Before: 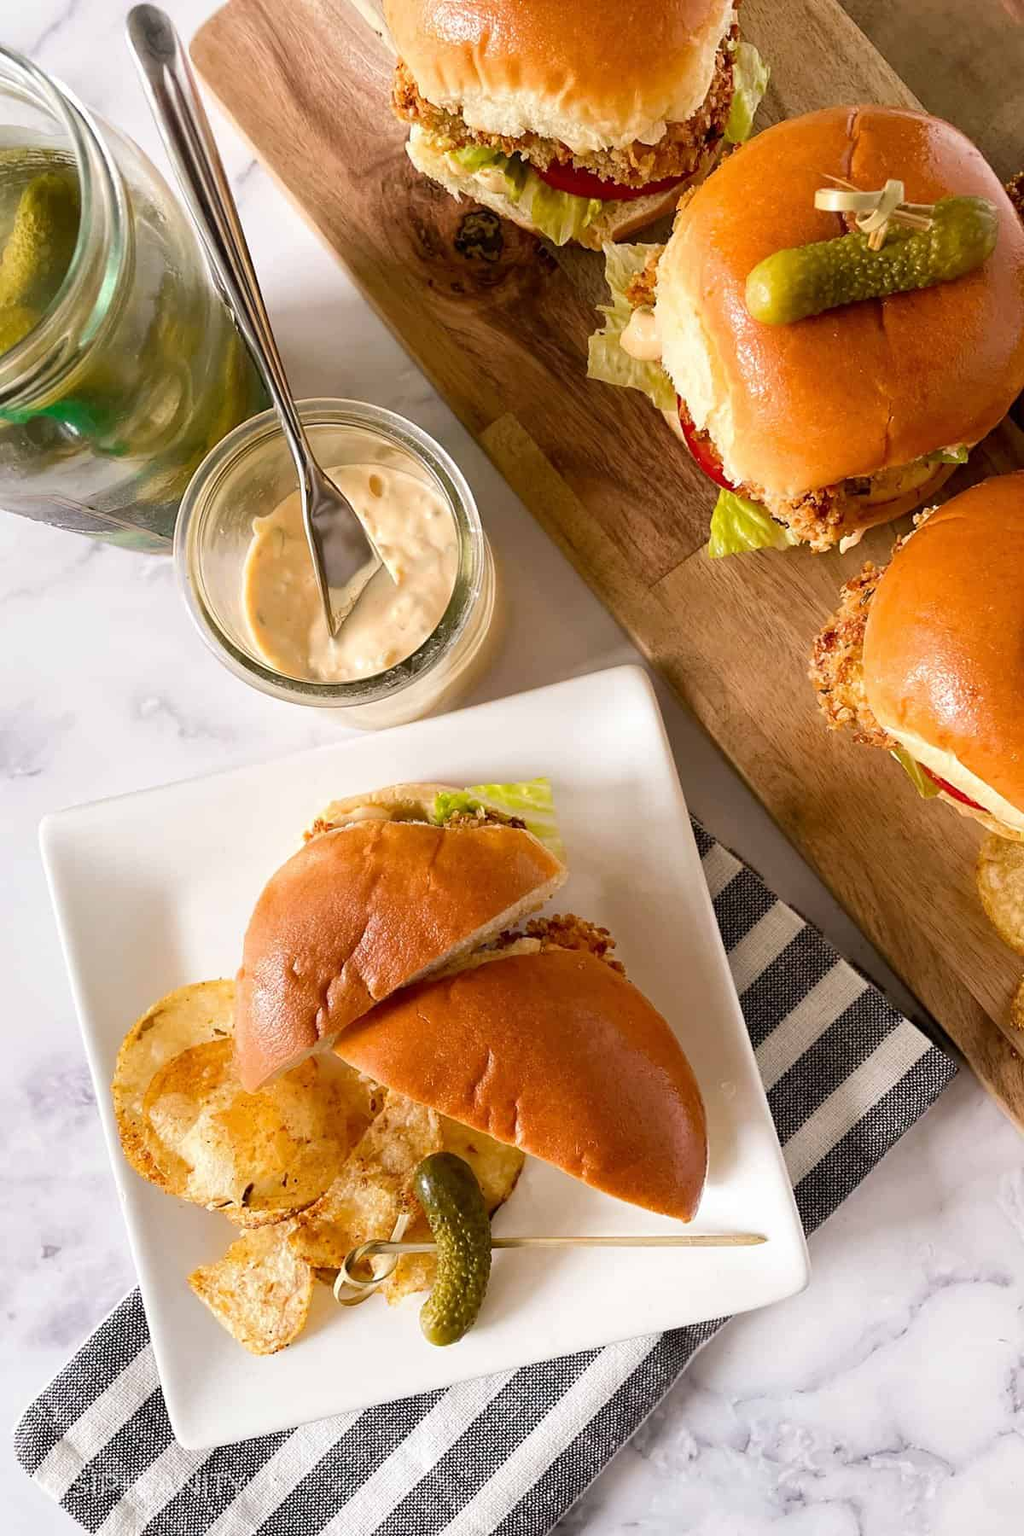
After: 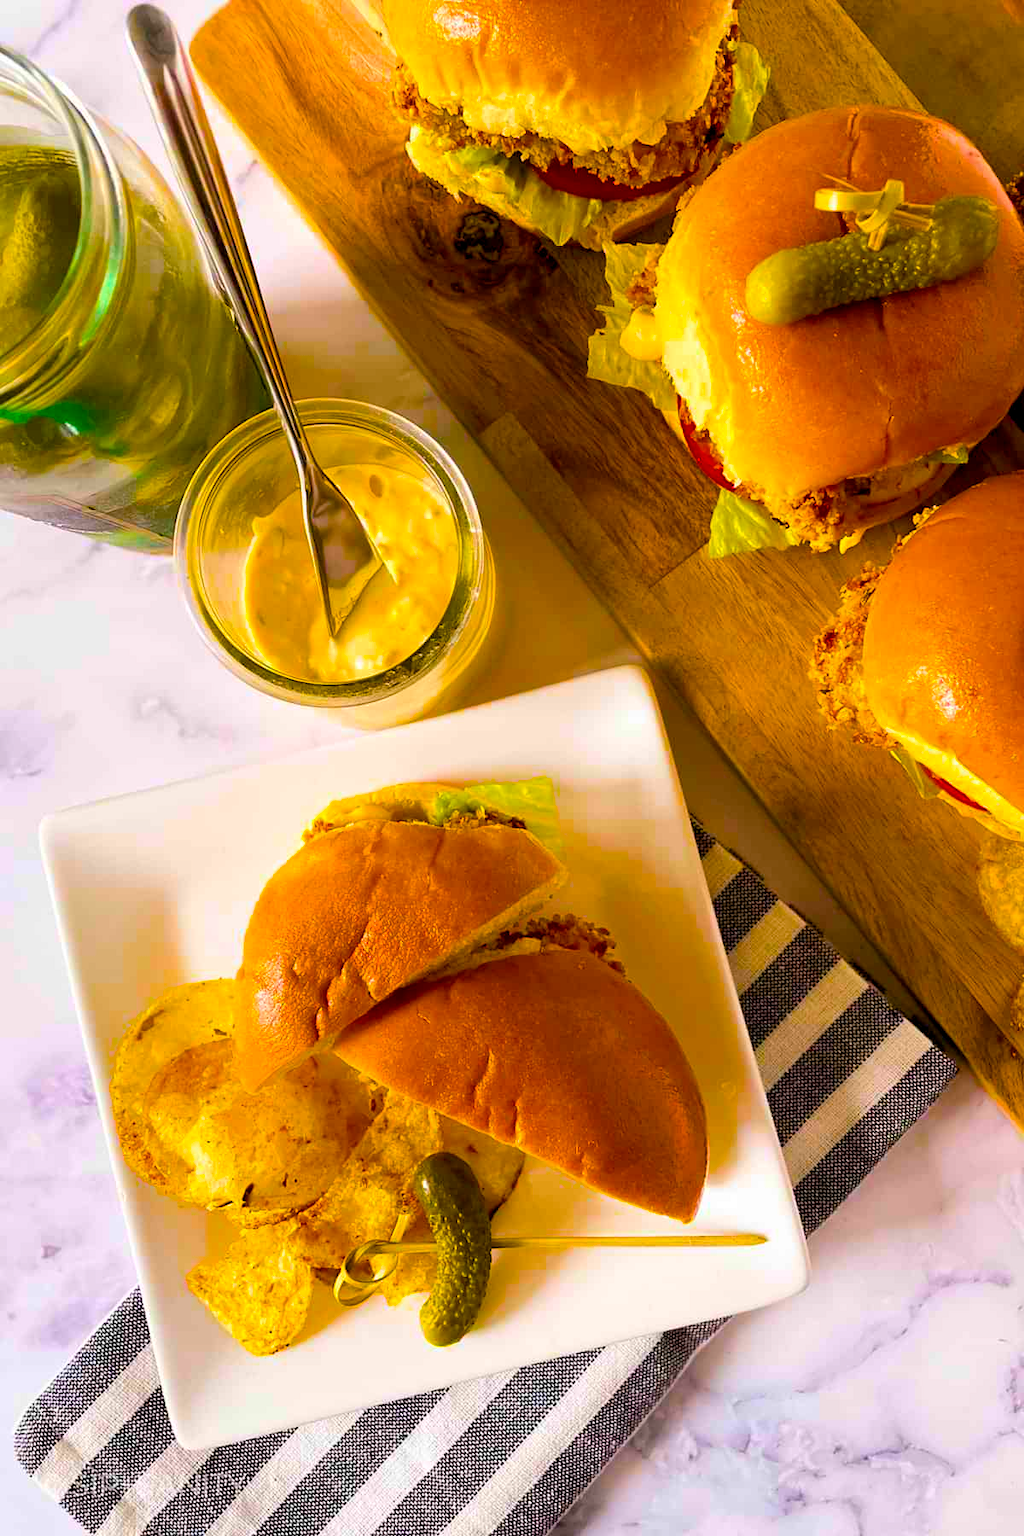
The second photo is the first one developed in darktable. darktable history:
color balance rgb: global offset › luminance -0.273%, global offset › hue 258.35°, linear chroma grading › shadows 16.708%, linear chroma grading › highlights 61.837%, linear chroma grading › global chroma 49.544%, perceptual saturation grading › global saturation 31.253%, global vibrance 32.374%
